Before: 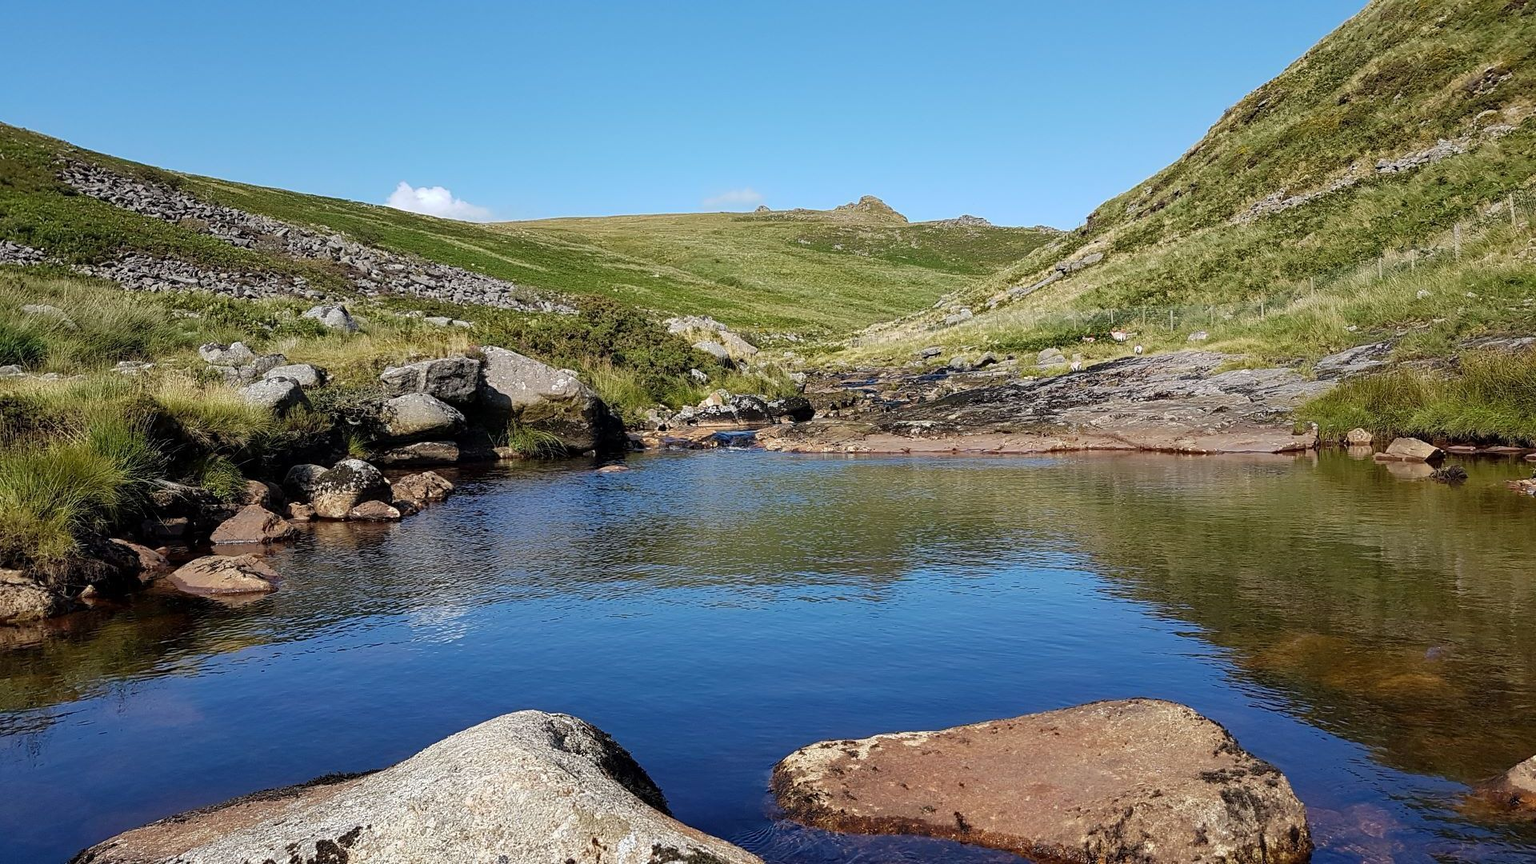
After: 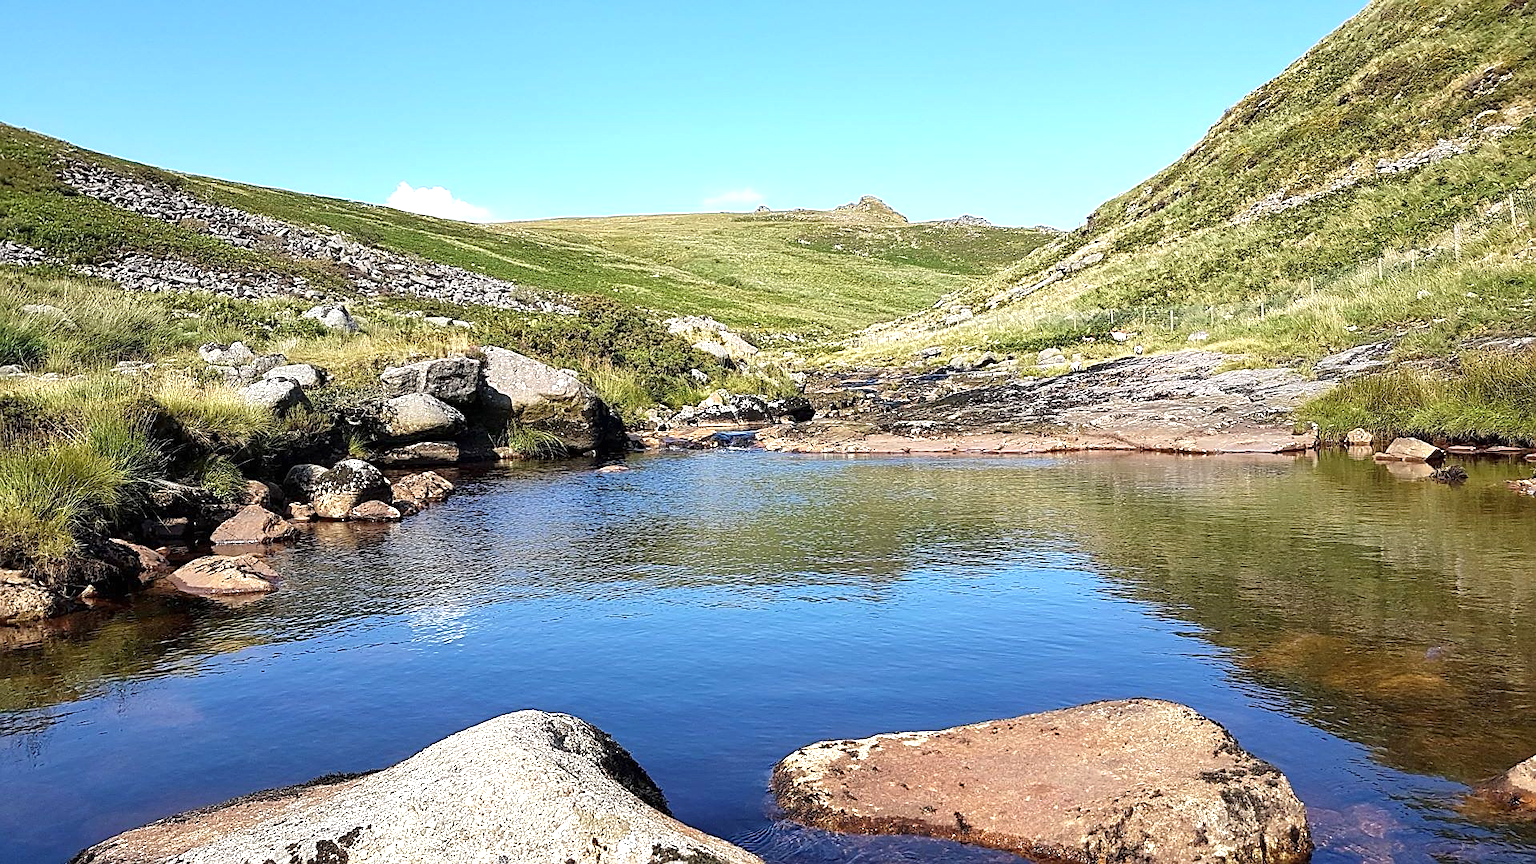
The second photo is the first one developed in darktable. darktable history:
sharpen: on, module defaults
exposure: black level correction 0, exposure 0.899 EV, compensate highlight preservation false
contrast brightness saturation: saturation -0.069
